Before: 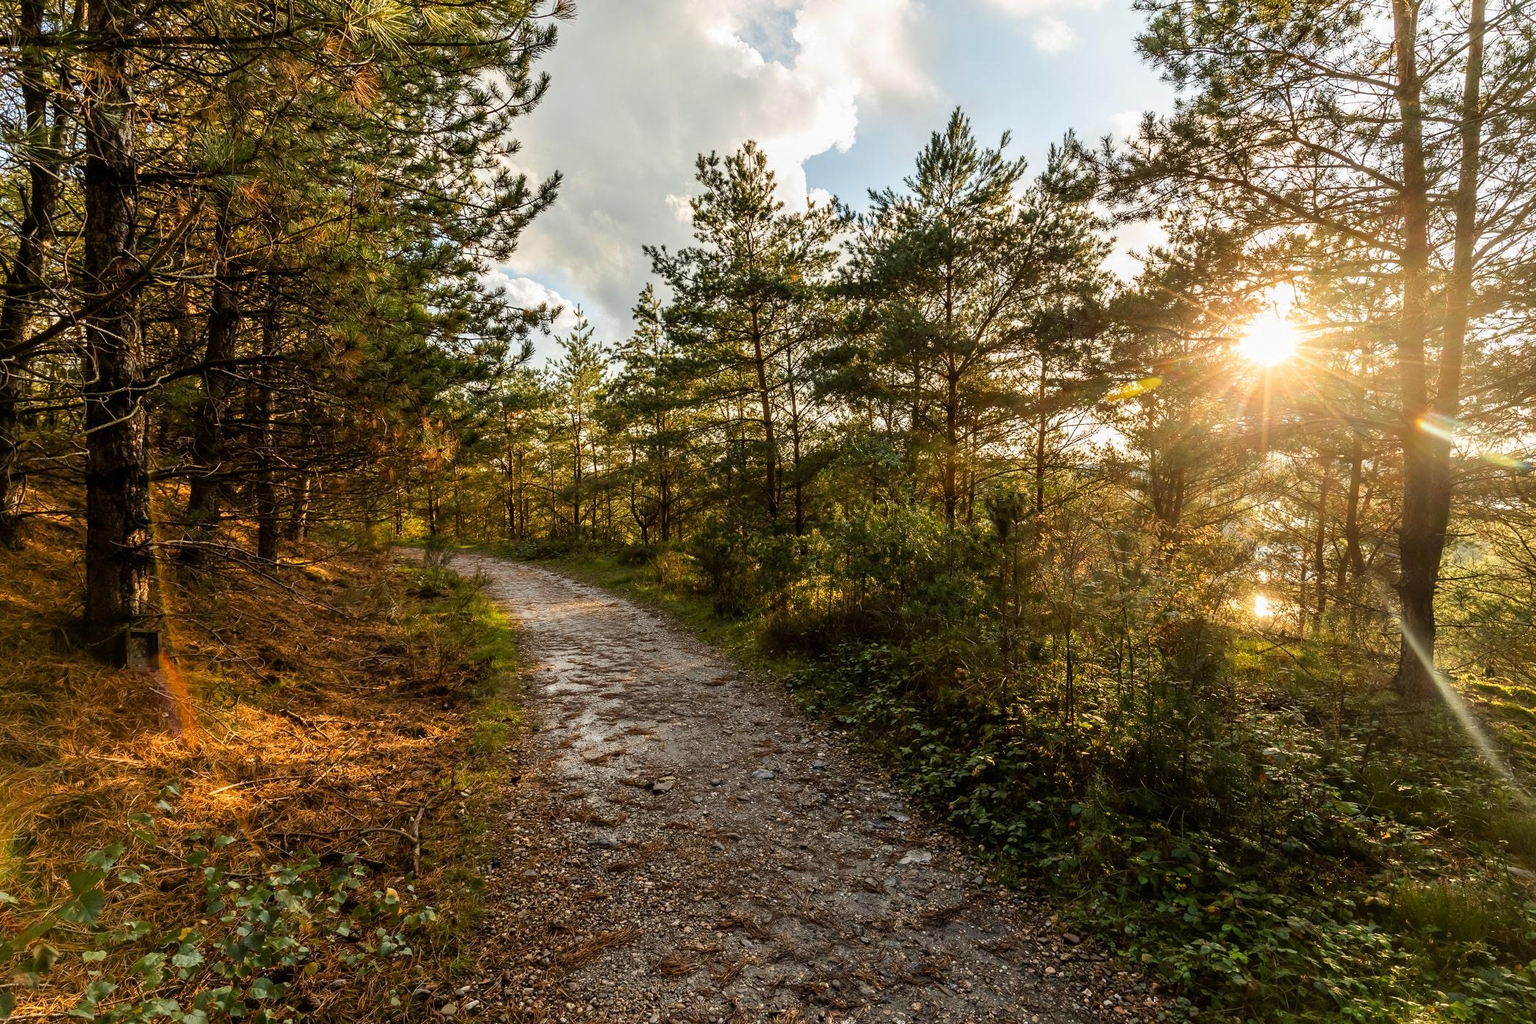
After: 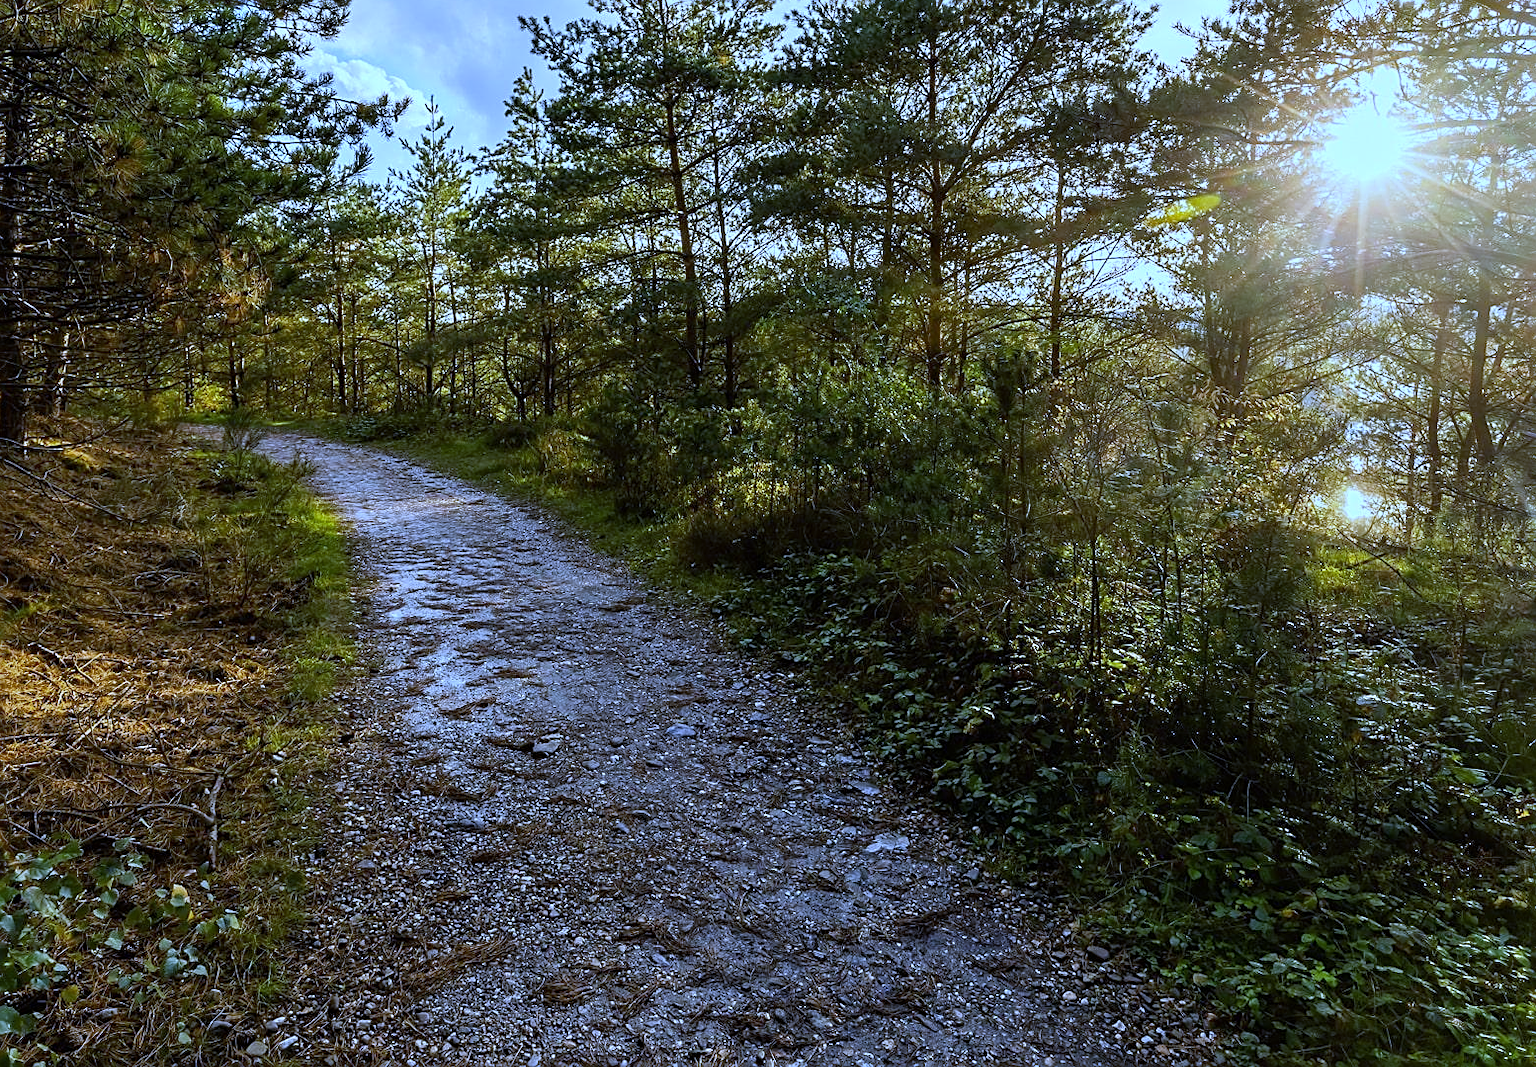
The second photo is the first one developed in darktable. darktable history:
white balance: red 0.766, blue 1.537
sharpen: on, module defaults
crop: left 16.871%, top 22.857%, right 9.116%
